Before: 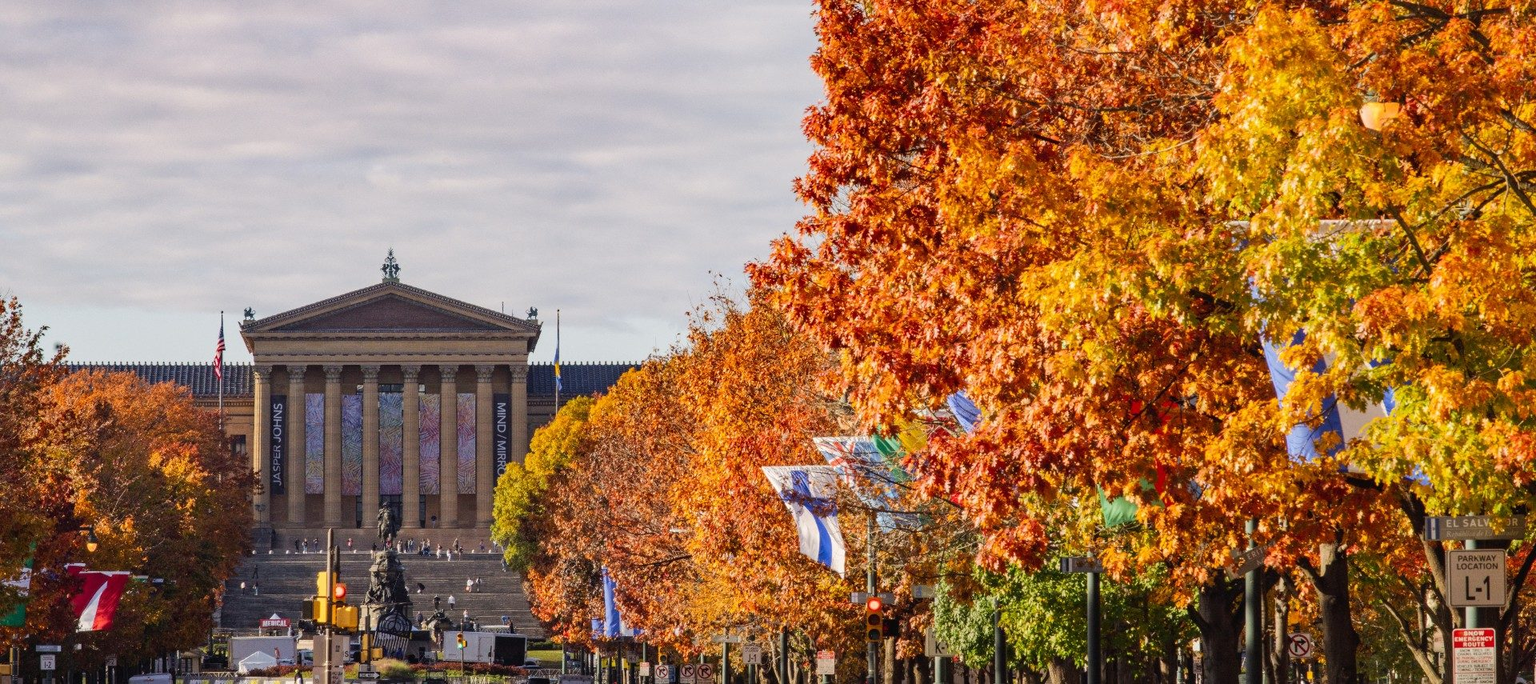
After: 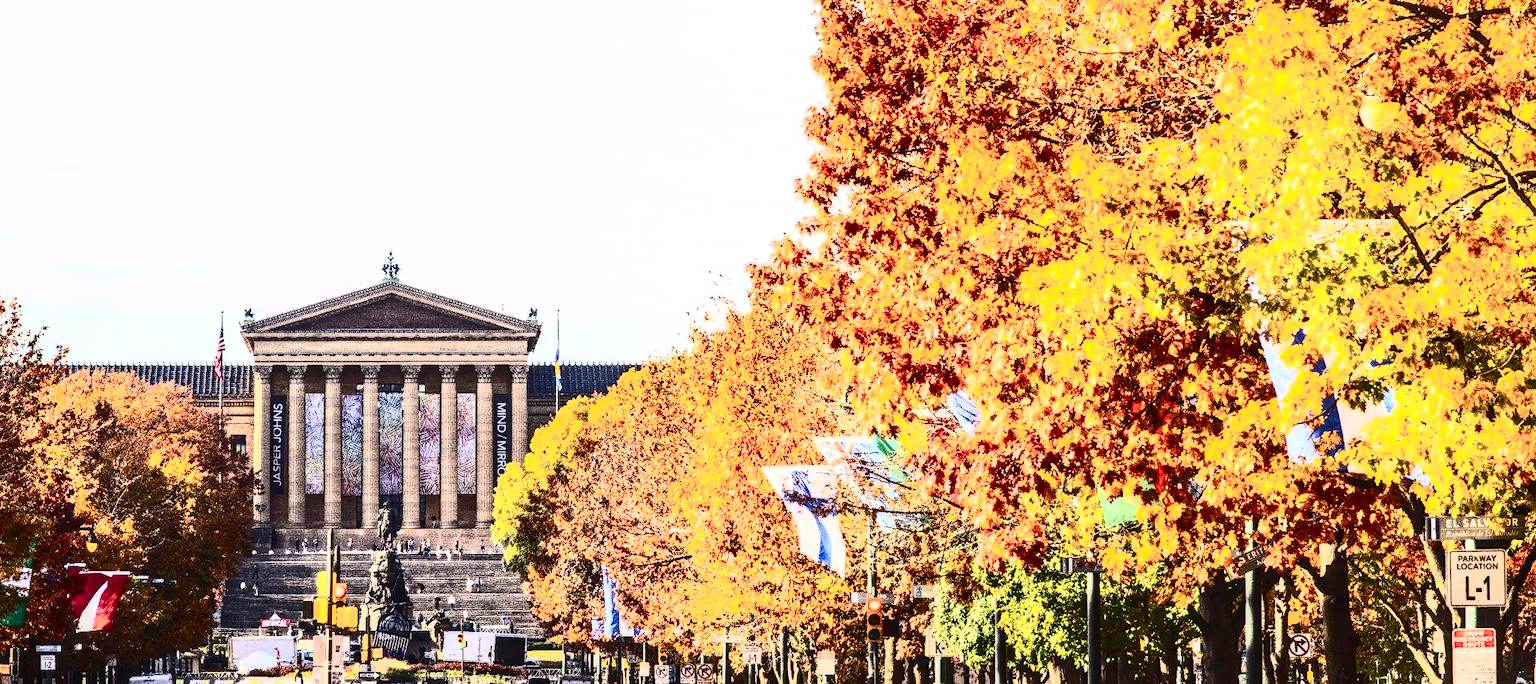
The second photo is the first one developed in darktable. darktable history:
contrast brightness saturation: contrast 0.93, brightness 0.2
local contrast: detail 130%
exposure: black level correction 0, exposure 1 EV, compensate highlight preservation false
